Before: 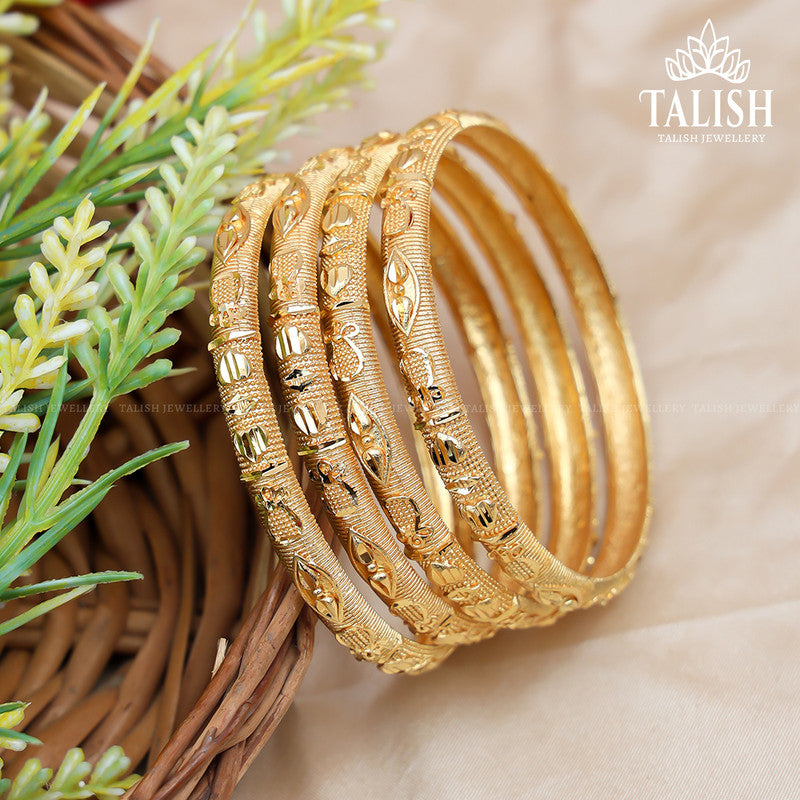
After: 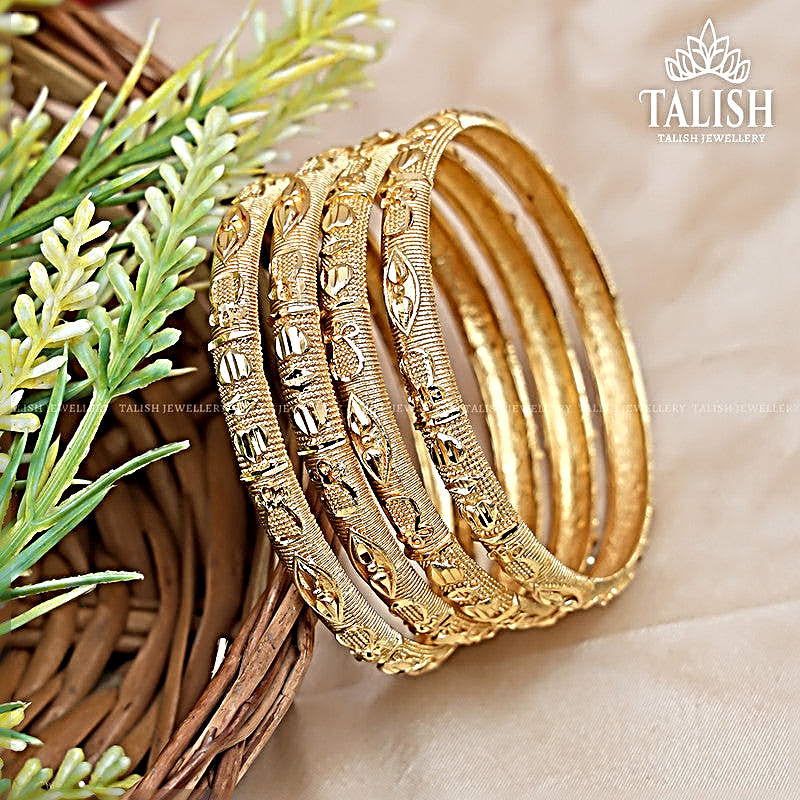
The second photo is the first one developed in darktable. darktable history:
sharpen: radius 4.043, amount 1.983
